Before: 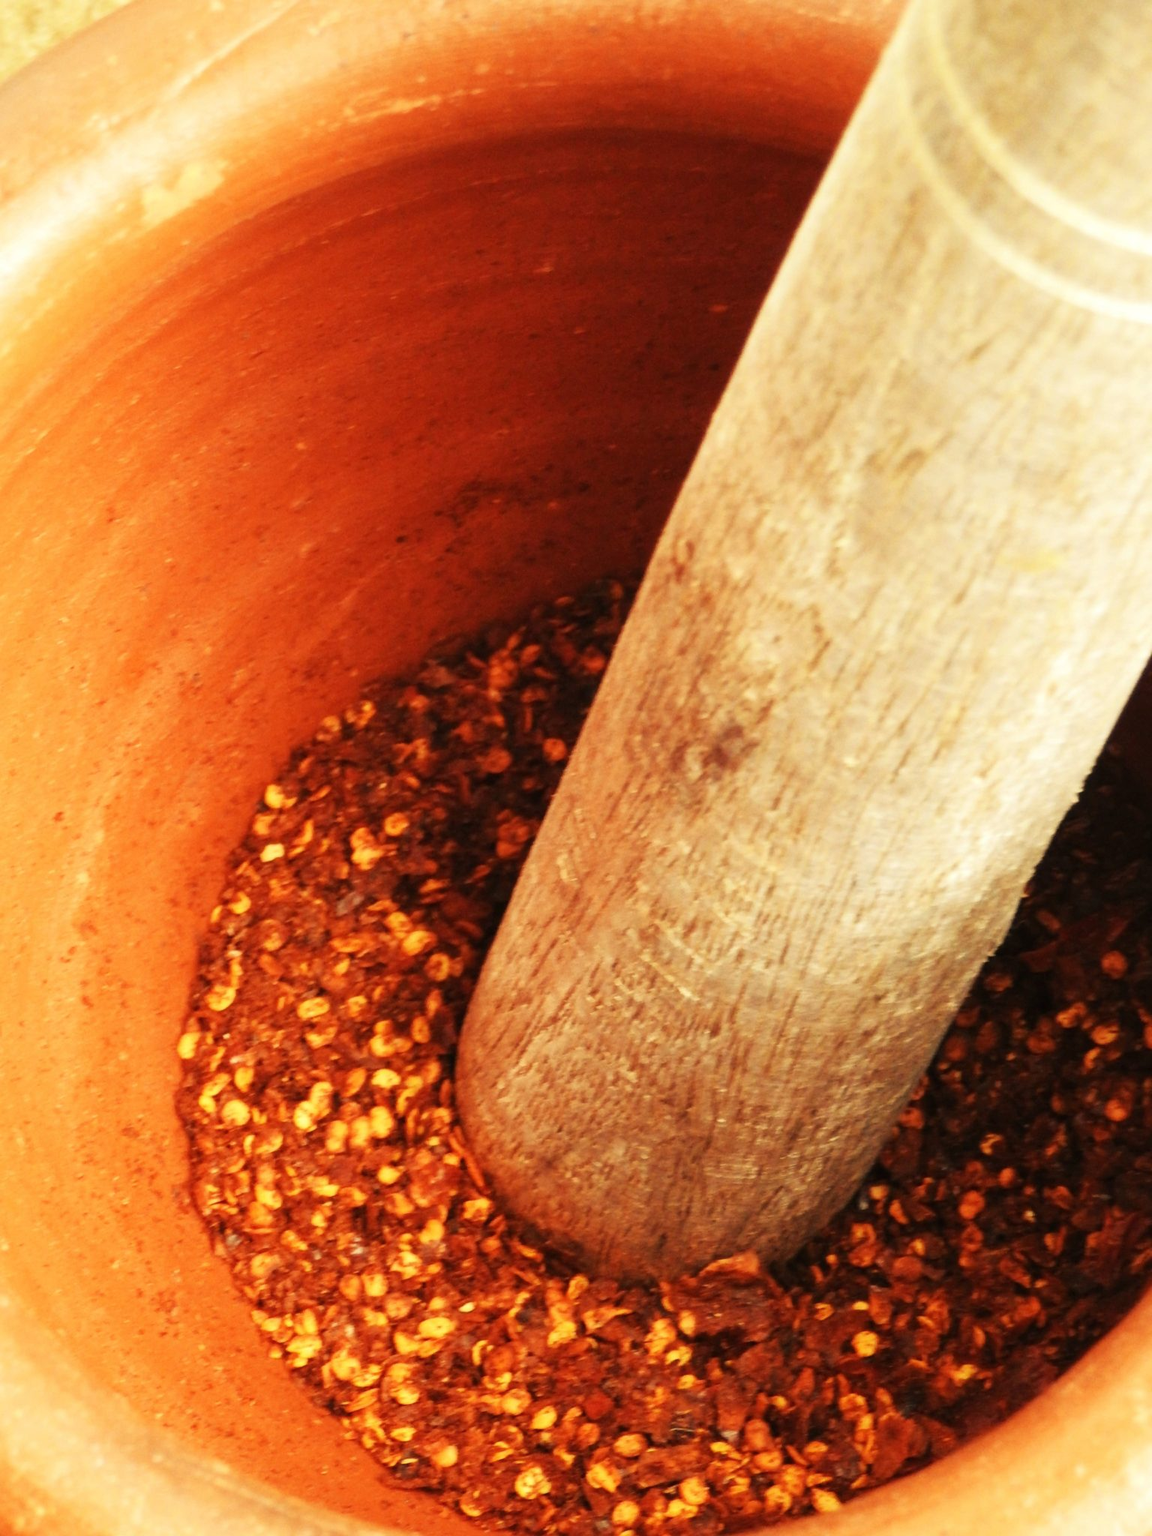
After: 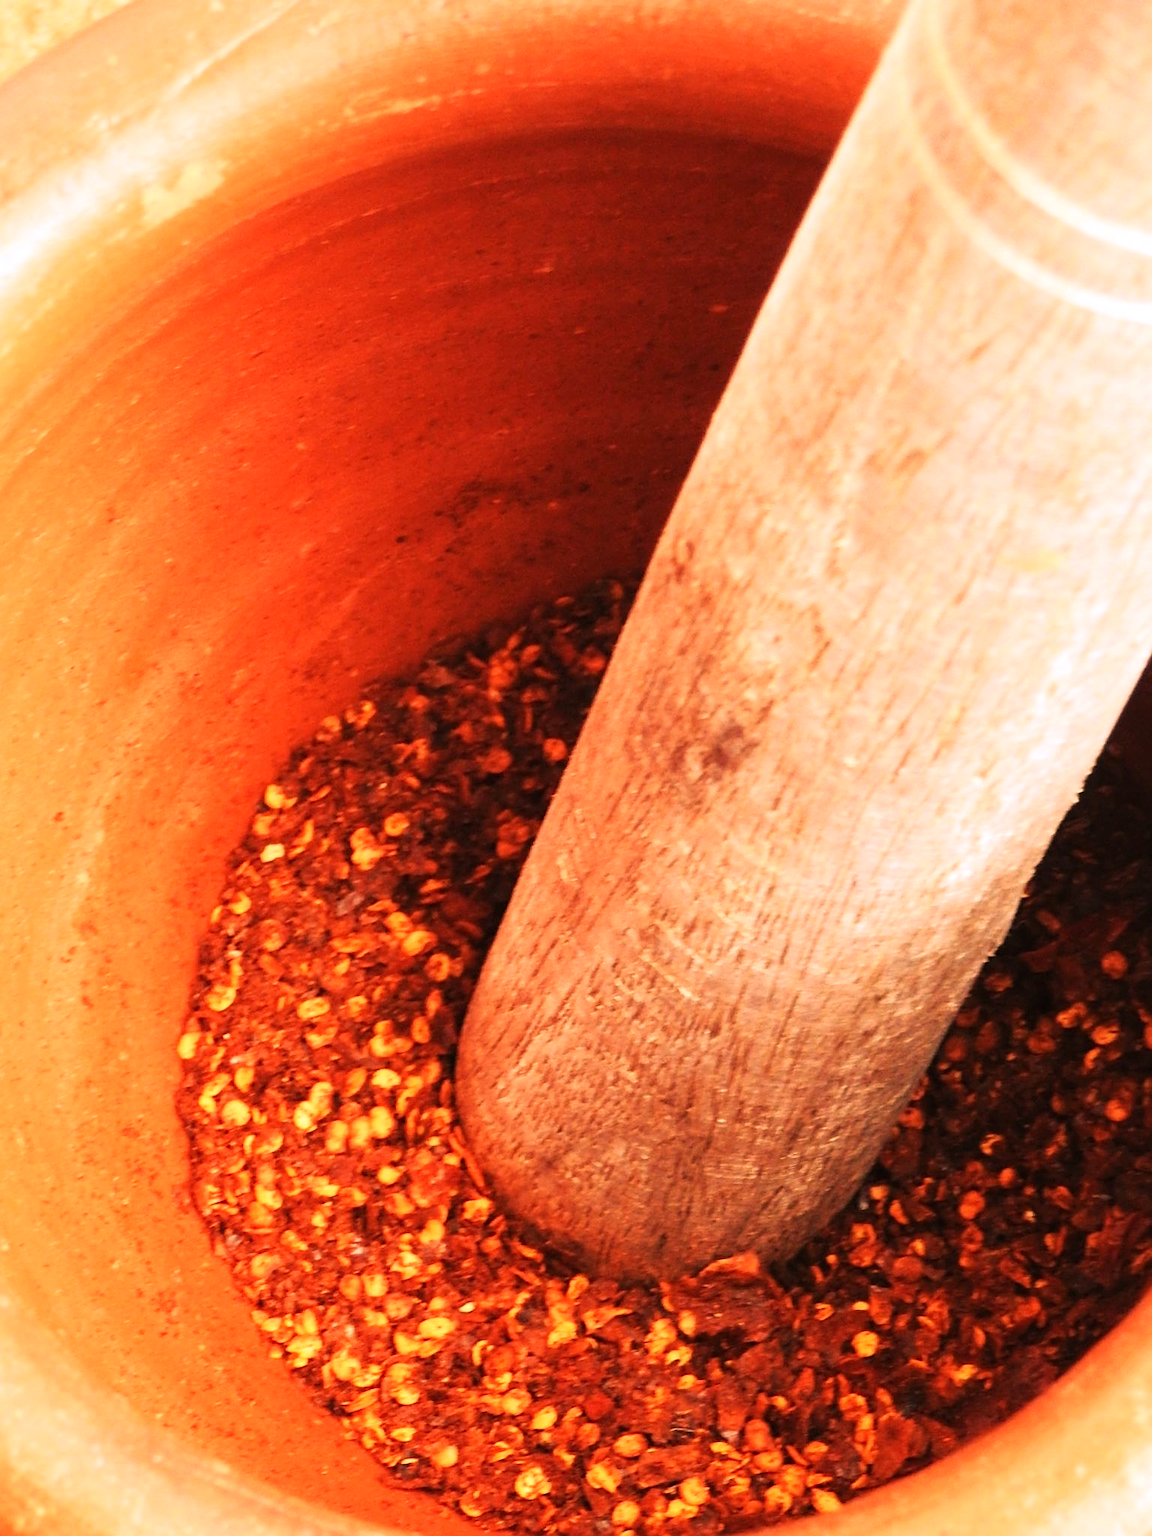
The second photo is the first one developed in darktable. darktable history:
sharpen: on, module defaults
white balance: red 1.188, blue 1.11
